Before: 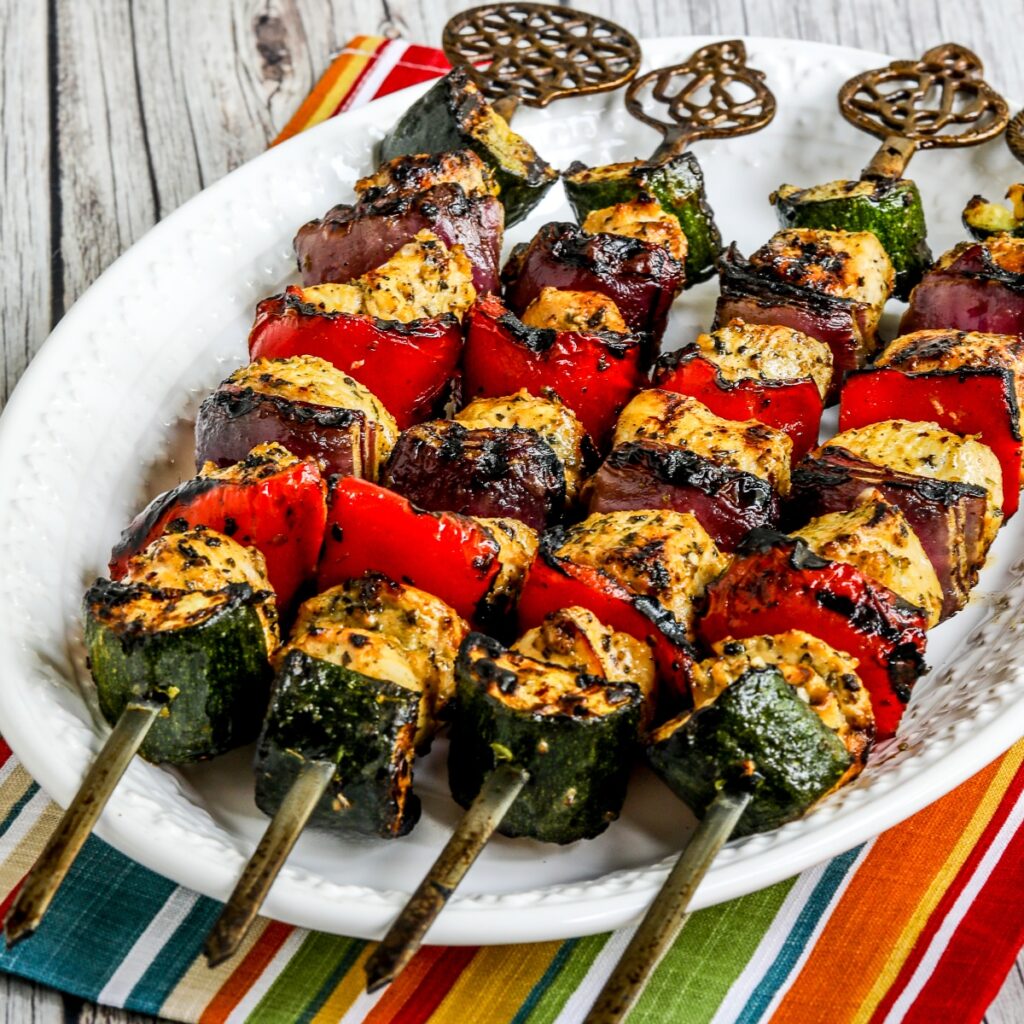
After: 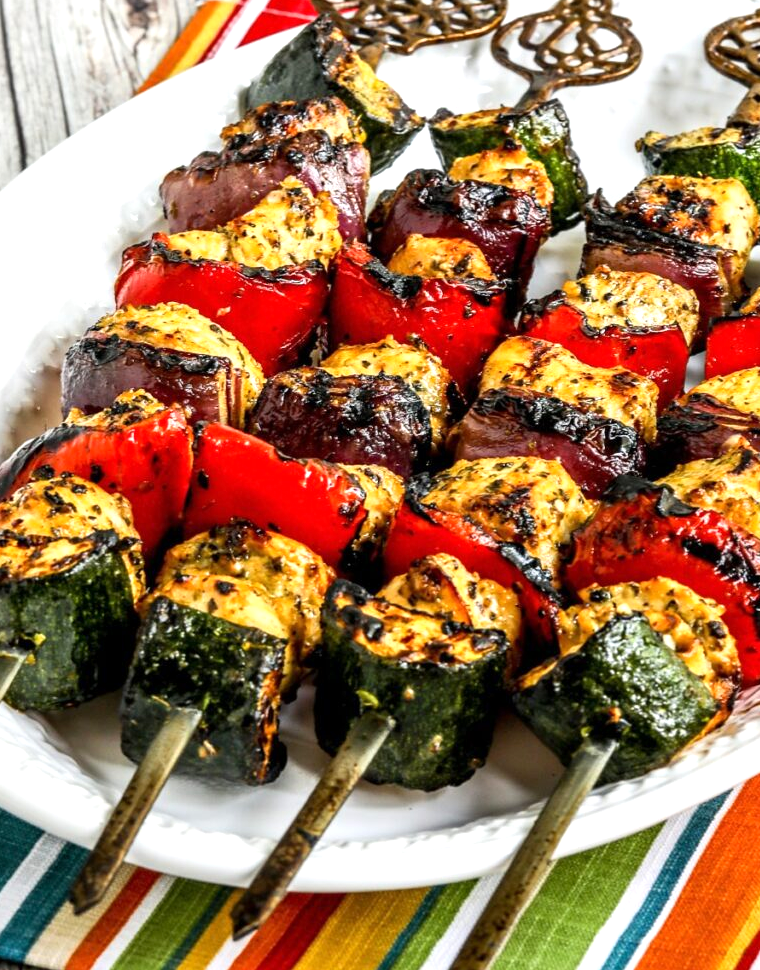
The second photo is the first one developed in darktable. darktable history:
crop and rotate: left 13.15%, top 5.251%, right 12.609%
exposure: exposure 0.493 EV, compensate highlight preservation false
